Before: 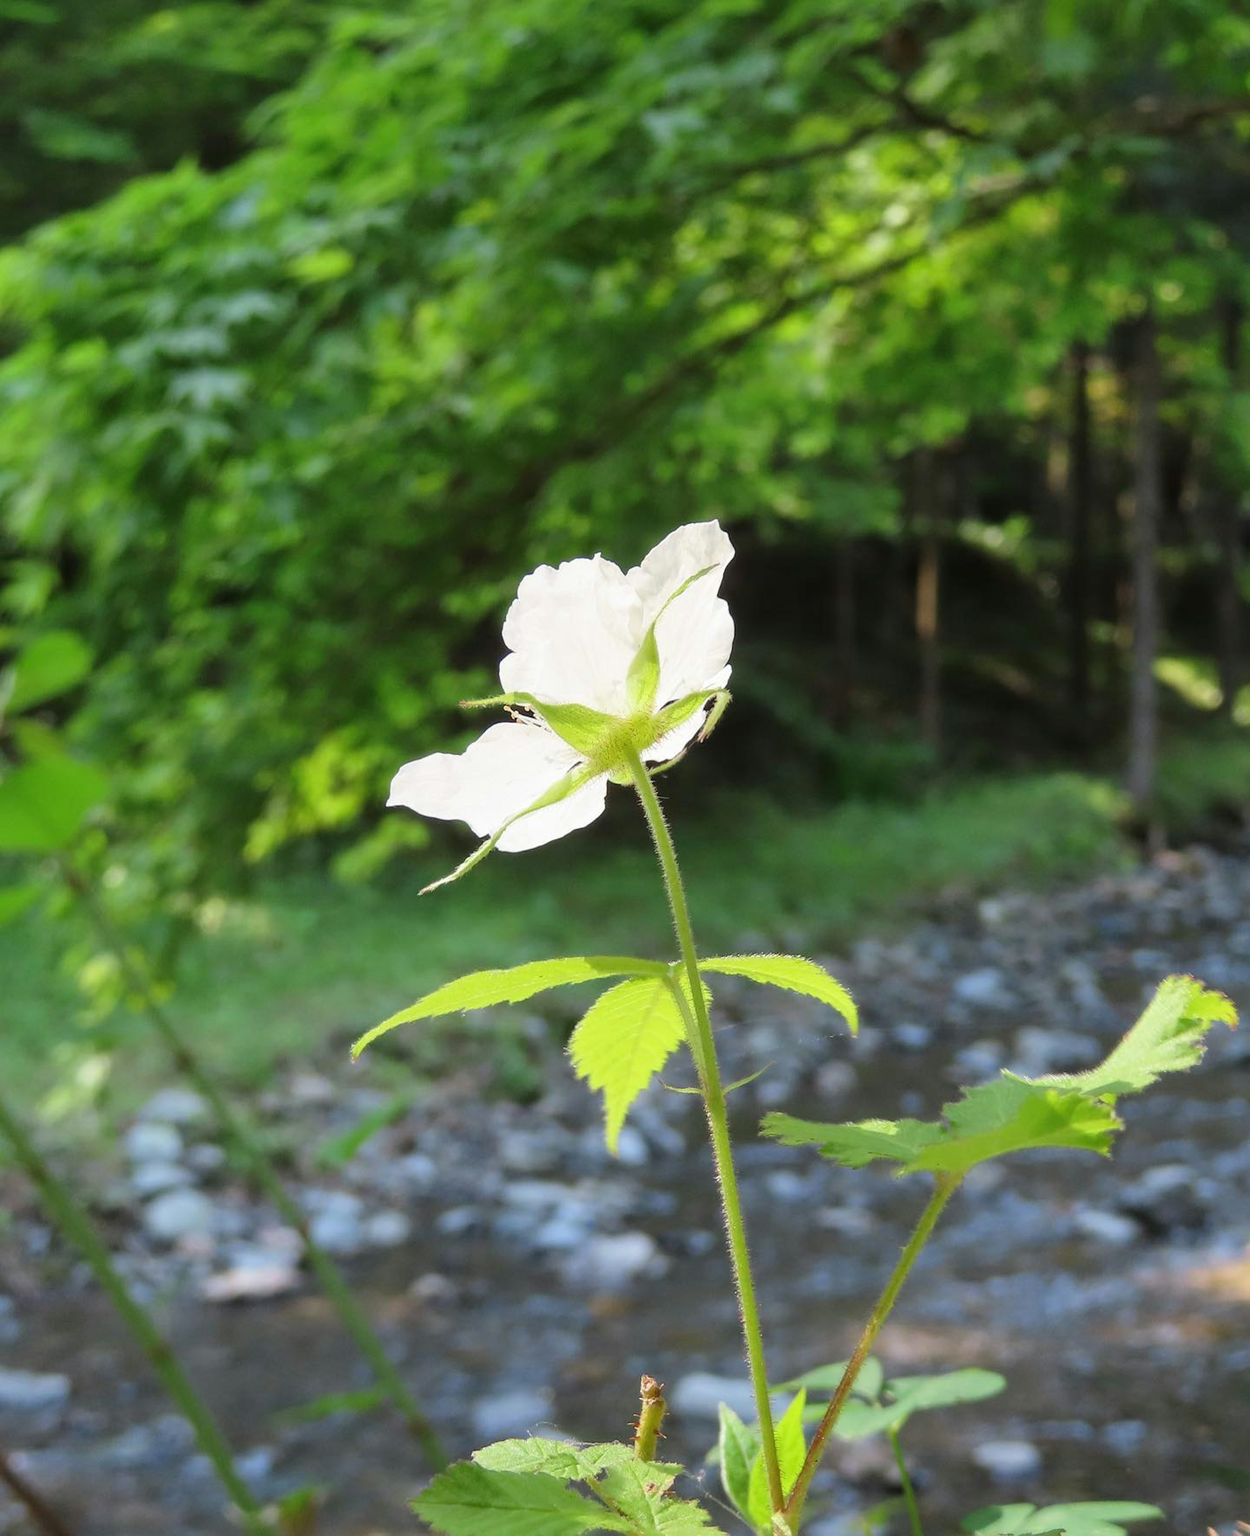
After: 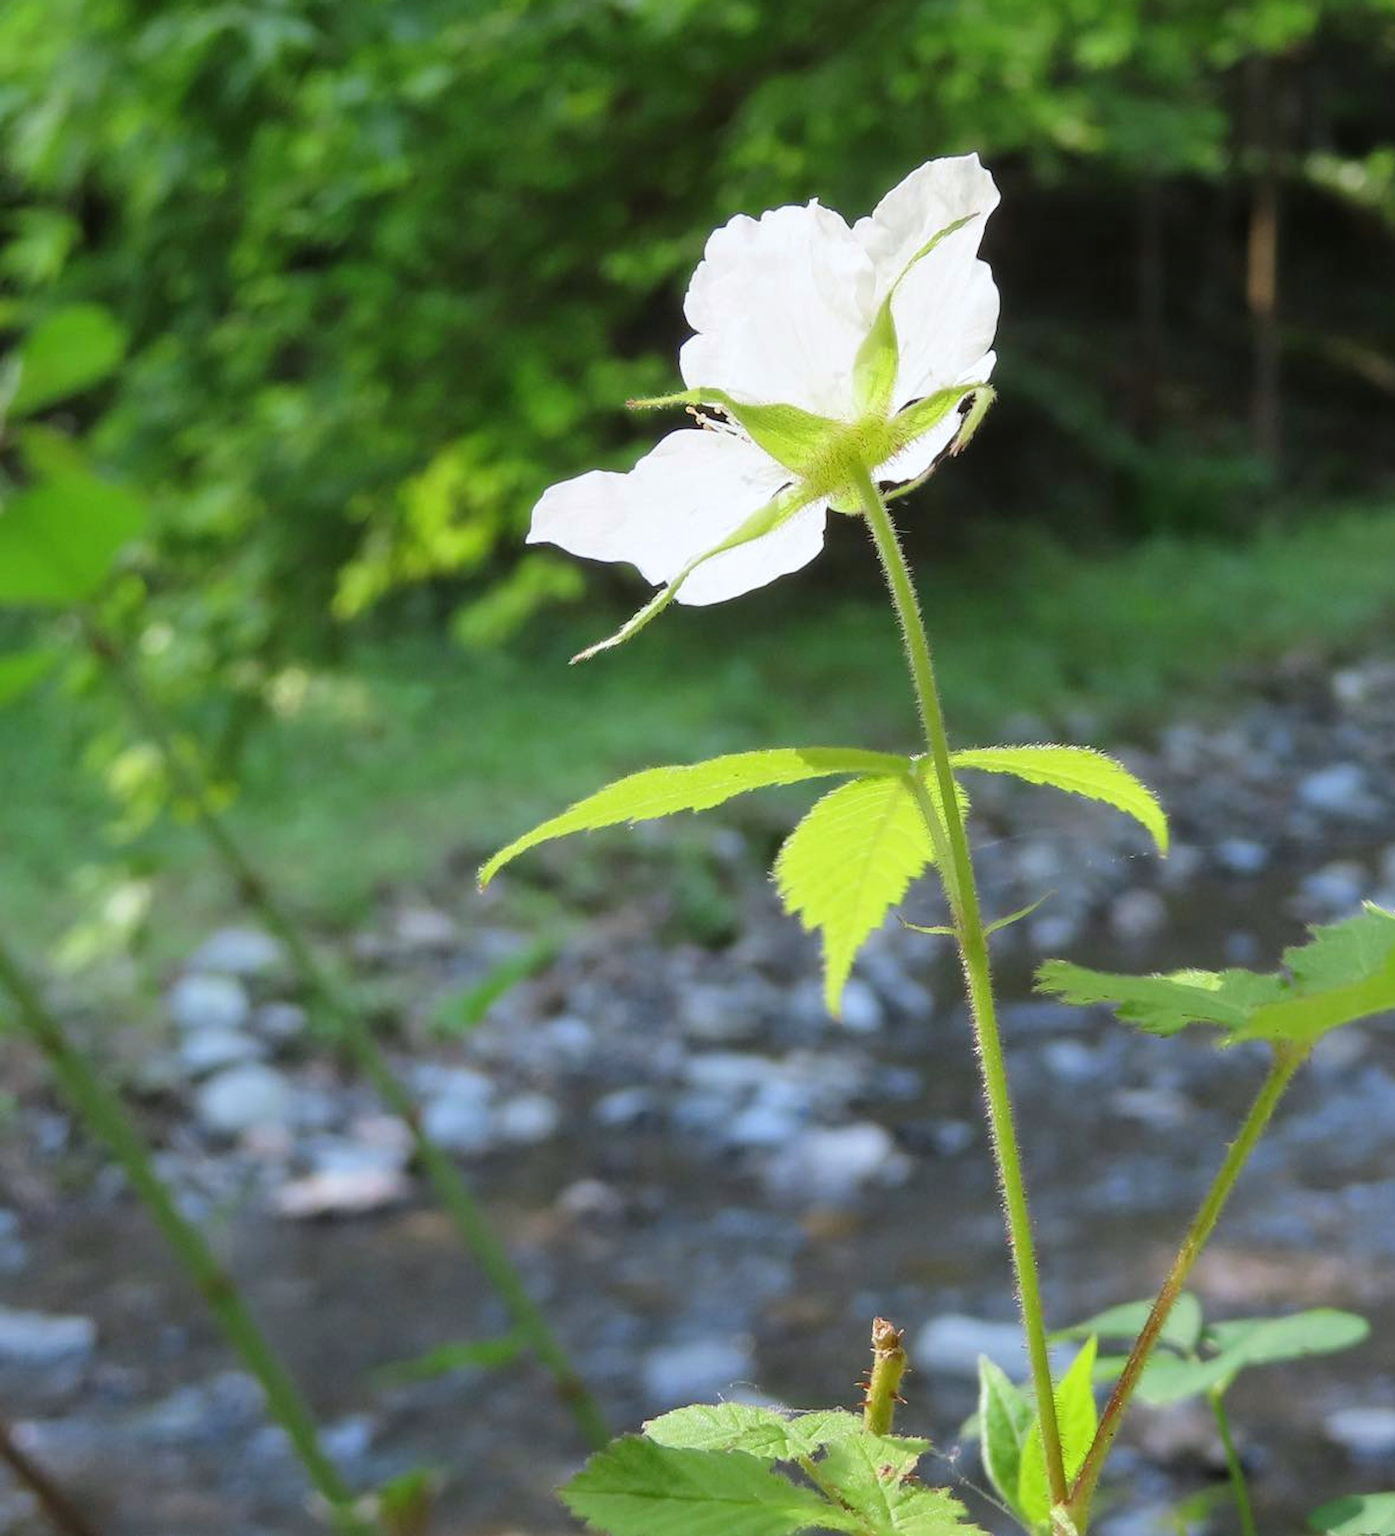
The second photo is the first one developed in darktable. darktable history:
crop: top 26.531%, right 17.959%
white balance: red 0.983, blue 1.036
